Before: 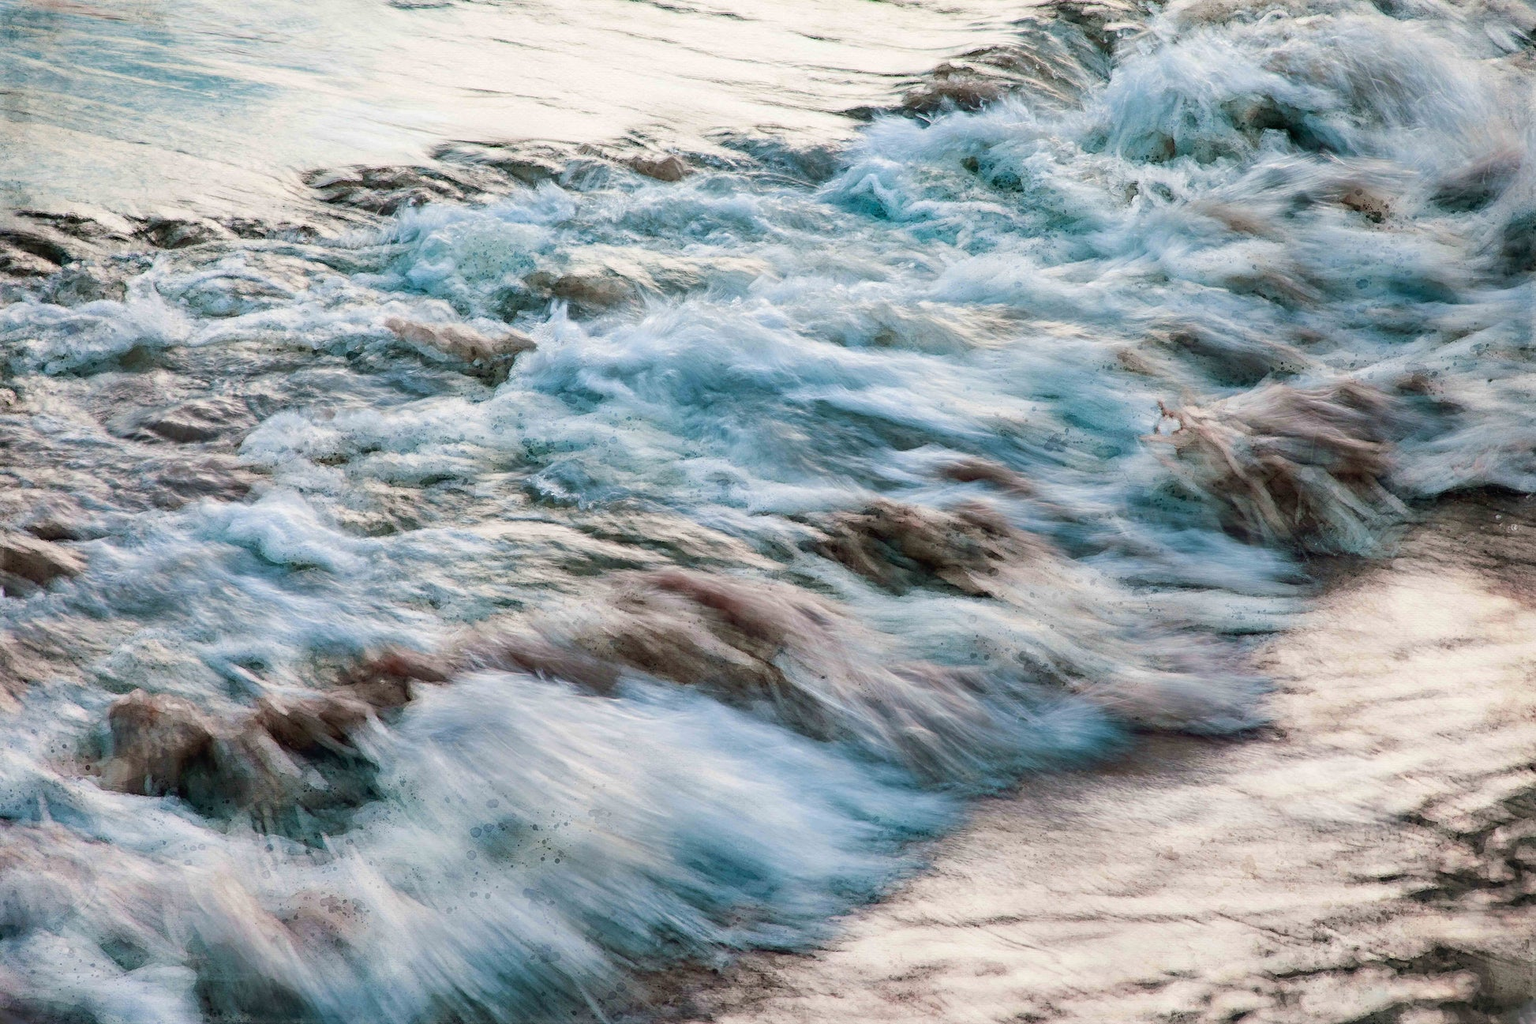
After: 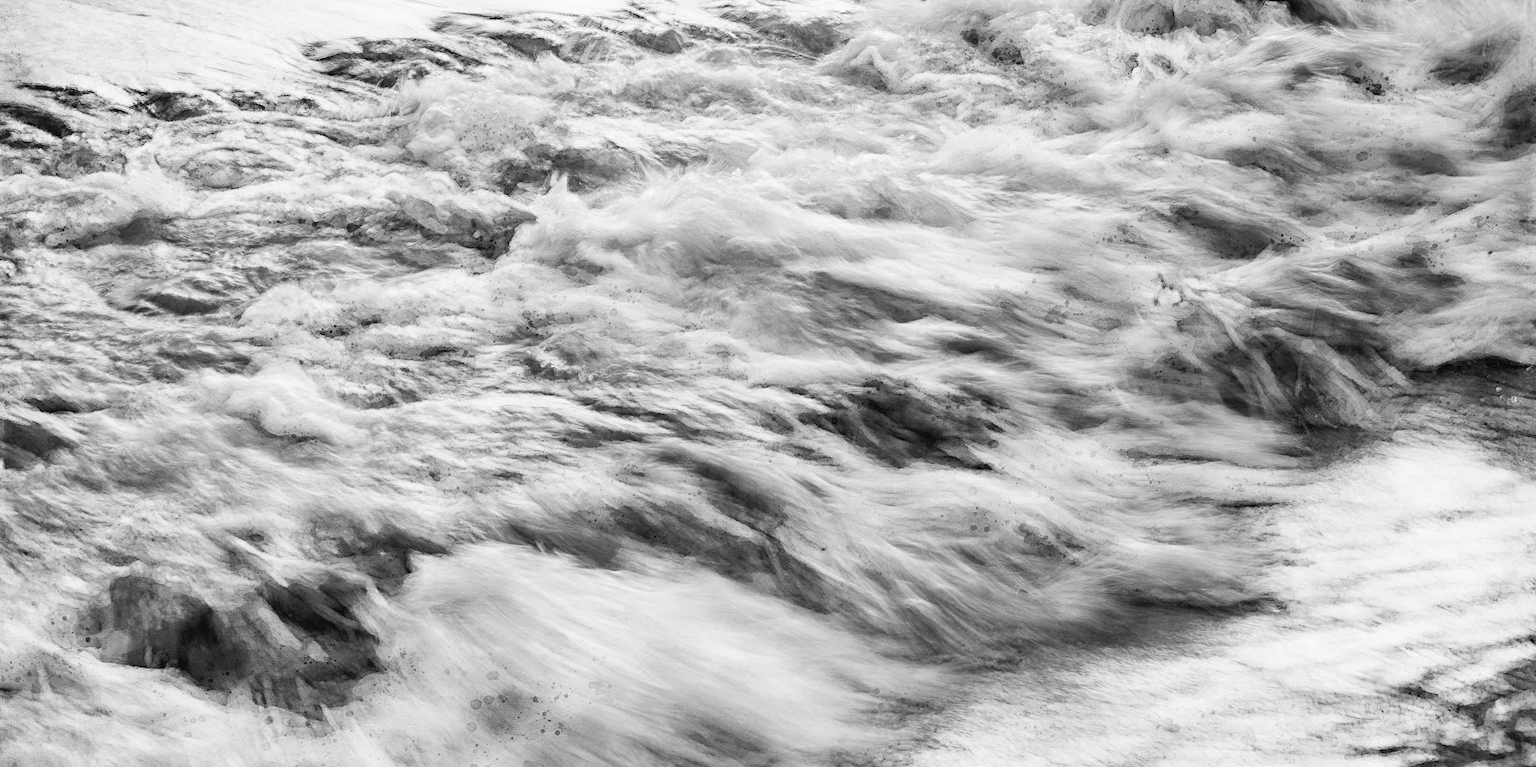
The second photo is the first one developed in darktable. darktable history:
crop and rotate: top 12.5%, bottom 12.5%
monochrome: on, module defaults
contrast brightness saturation: contrast 0.2, brightness 0.16, saturation 0.22
